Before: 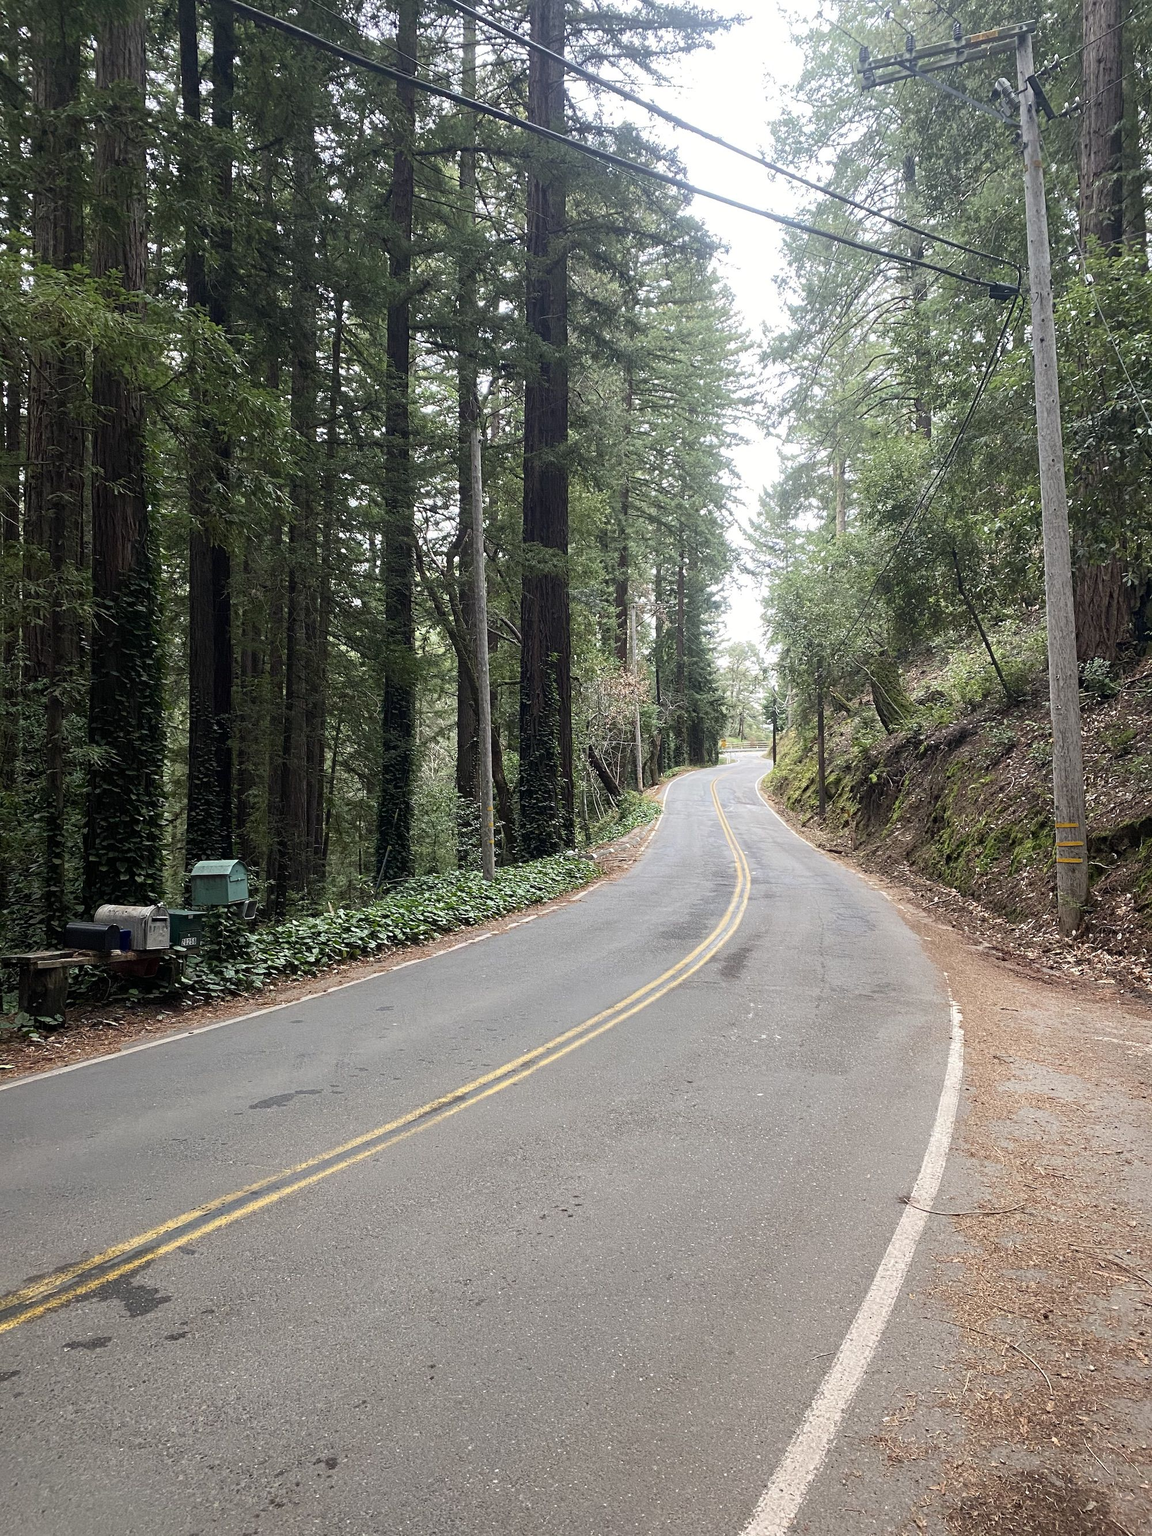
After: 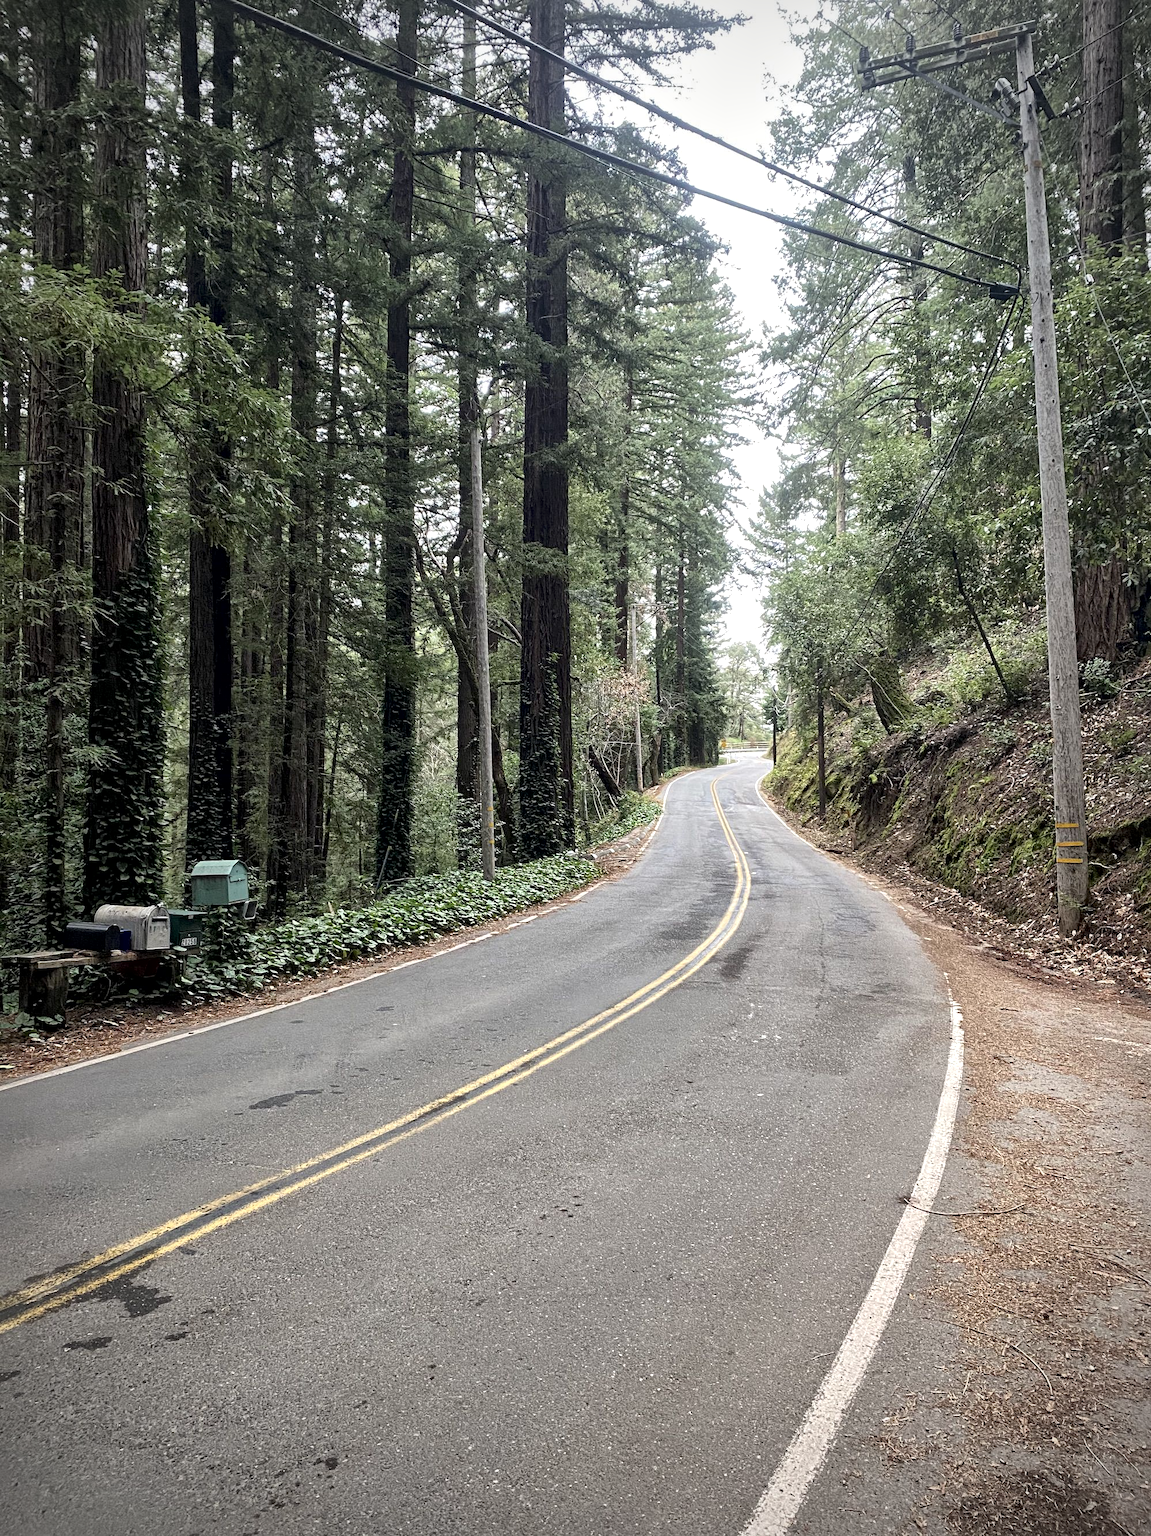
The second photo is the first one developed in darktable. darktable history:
shadows and highlights: shadows 32.4, highlights -32.52, soften with gaussian
tone equalizer: on, module defaults
vignetting: on, module defaults
local contrast: mode bilateral grid, contrast 20, coarseness 51, detail 171%, midtone range 0.2
